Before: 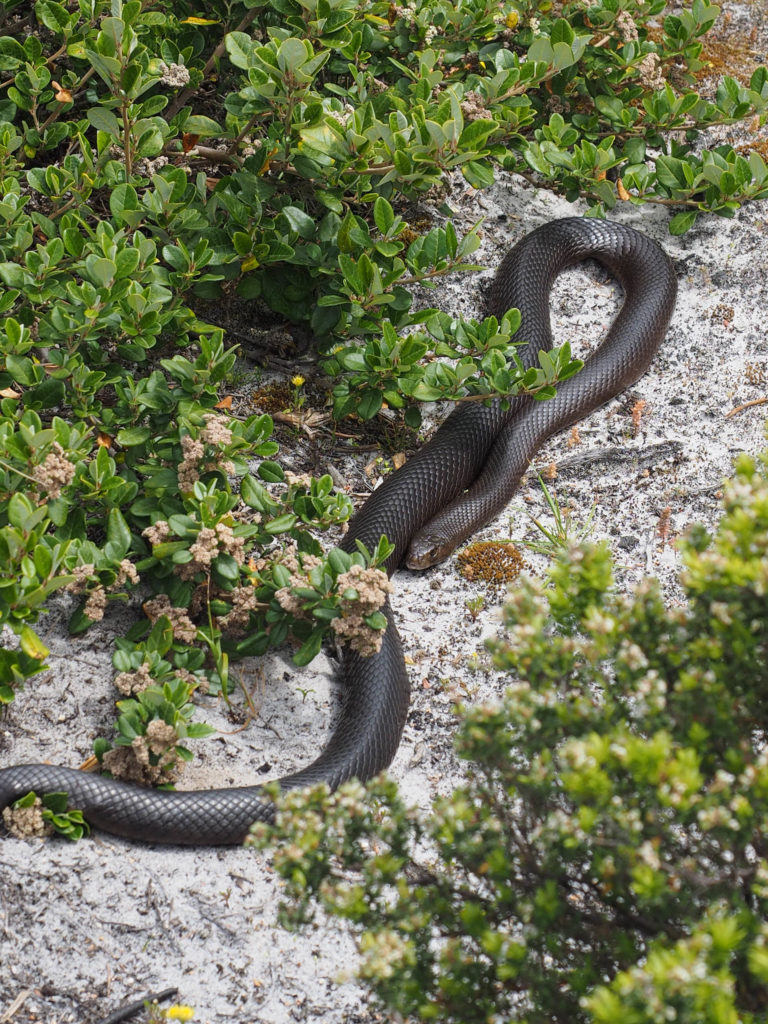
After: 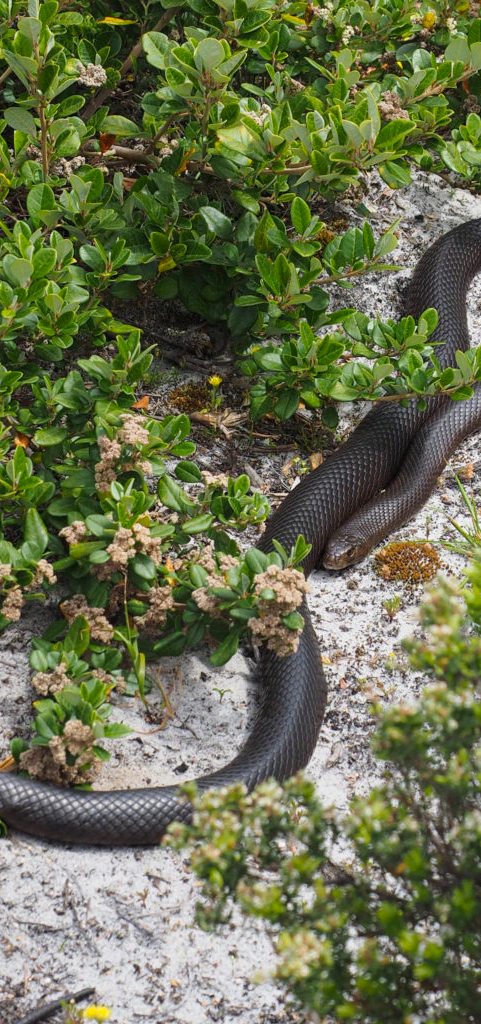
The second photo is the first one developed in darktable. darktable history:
contrast brightness saturation: contrast 0.037, saturation 0.156
crop: left 10.875%, right 26.481%
exposure: compensate exposure bias true, compensate highlight preservation false
